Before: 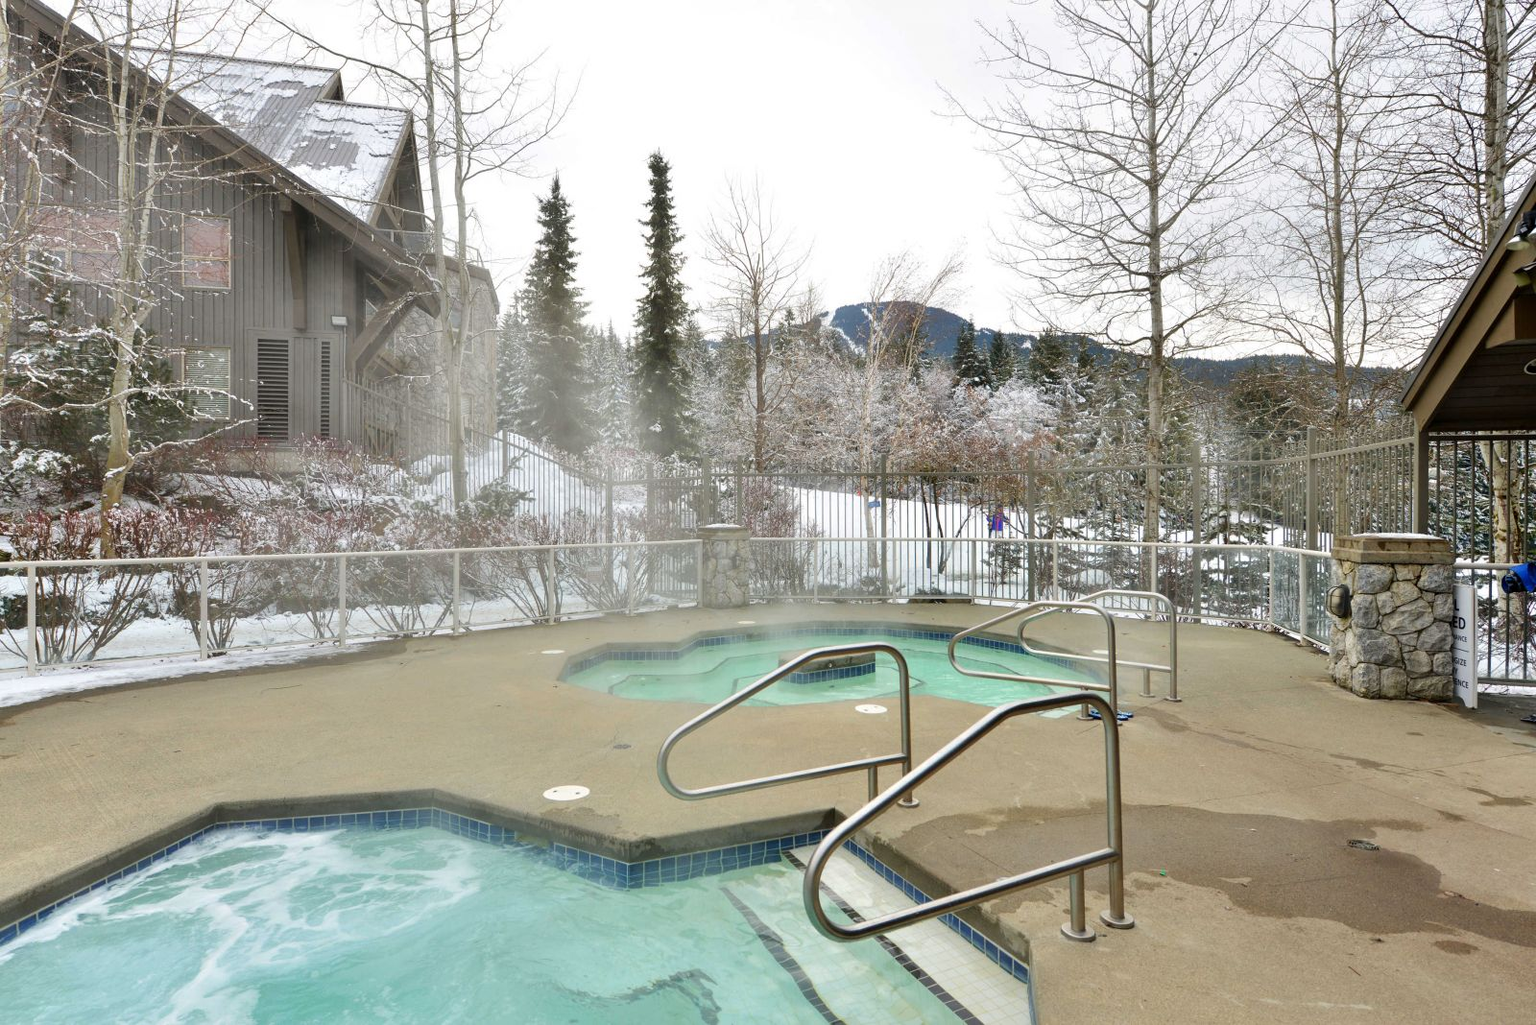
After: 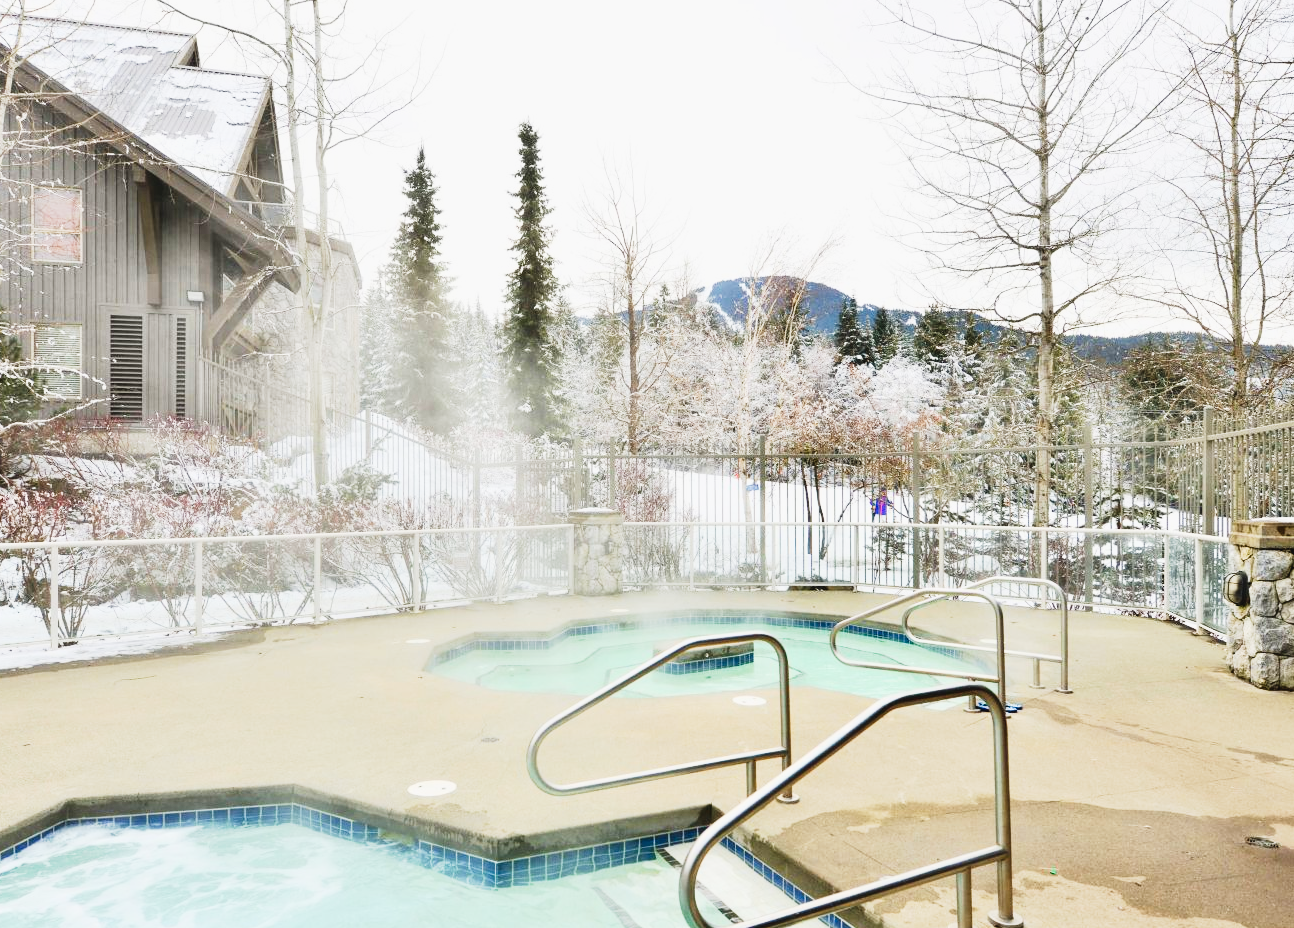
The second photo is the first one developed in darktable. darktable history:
tone curve: curves: ch0 [(0, 0.036) (0.037, 0.042) (0.167, 0.143) (0.433, 0.502) (0.531, 0.637) (0.696, 0.825) (0.856, 0.92) (1, 0.98)]; ch1 [(0, 0) (0.424, 0.383) (0.482, 0.459) (0.501, 0.5) (0.522, 0.526) (0.559, 0.563) (0.604, 0.646) (0.715, 0.729) (1, 1)]; ch2 [(0, 0) (0.369, 0.388) (0.45, 0.48) (0.499, 0.502) (0.504, 0.504) (0.512, 0.526) (0.581, 0.595) (0.708, 0.786) (1, 1)], preserve colors none
exposure: compensate highlight preservation false
contrast brightness saturation: contrast 0.199, brightness 0.144, saturation 0.135
crop: left 9.936%, top 3.609%, right 9.177%, bottom 9.485%
